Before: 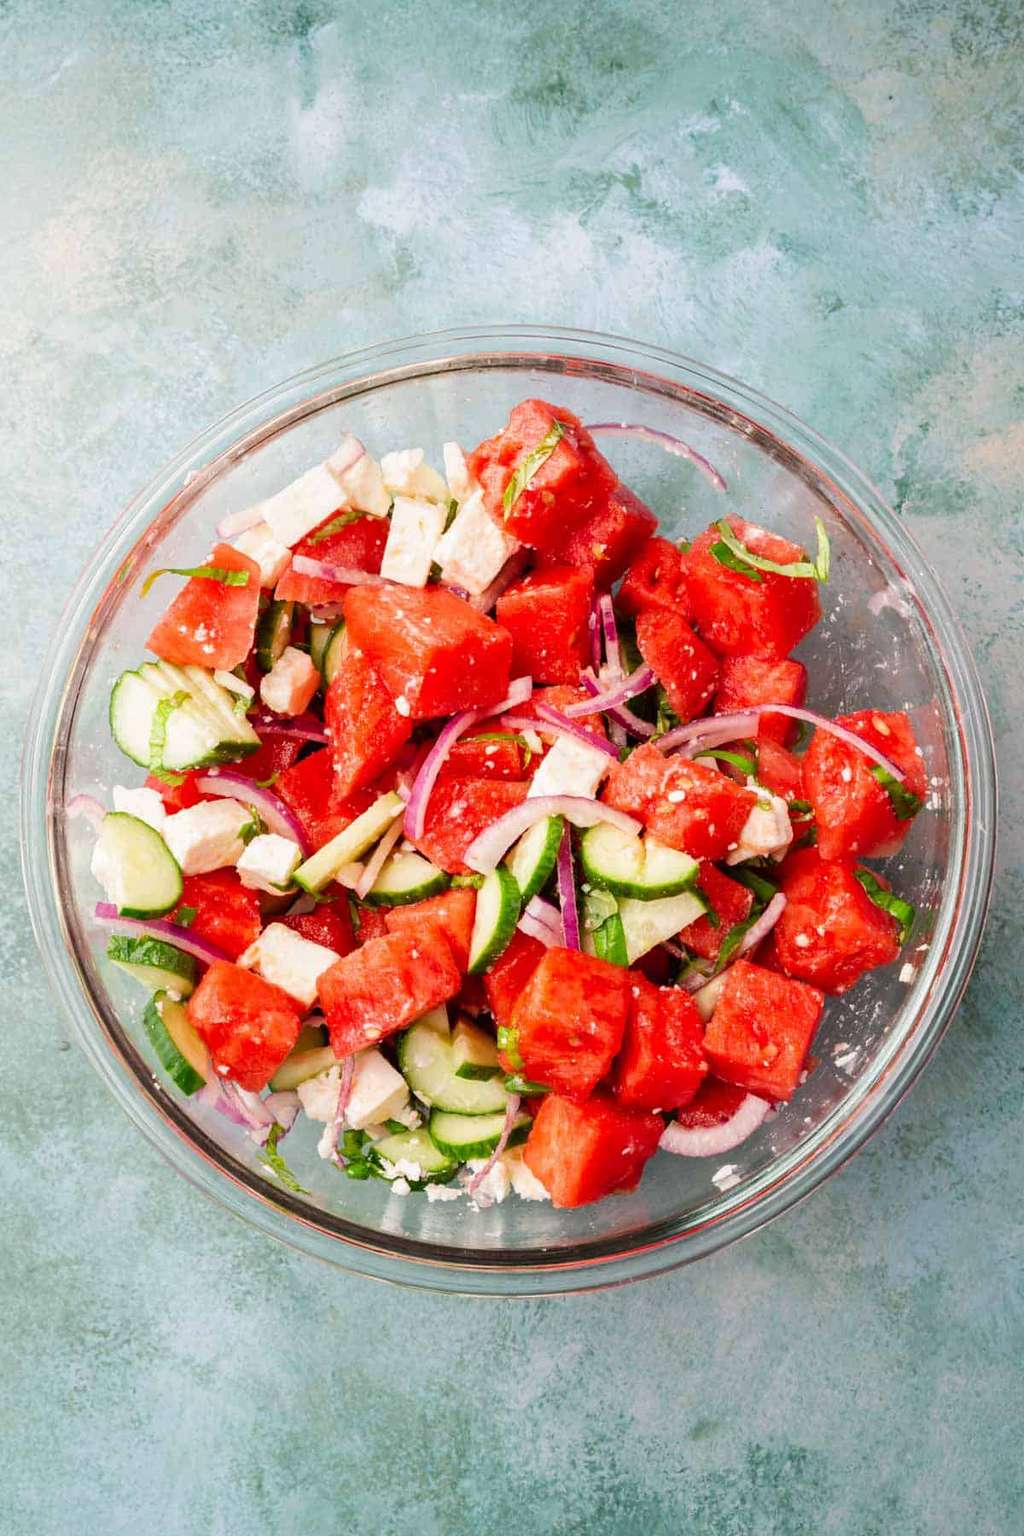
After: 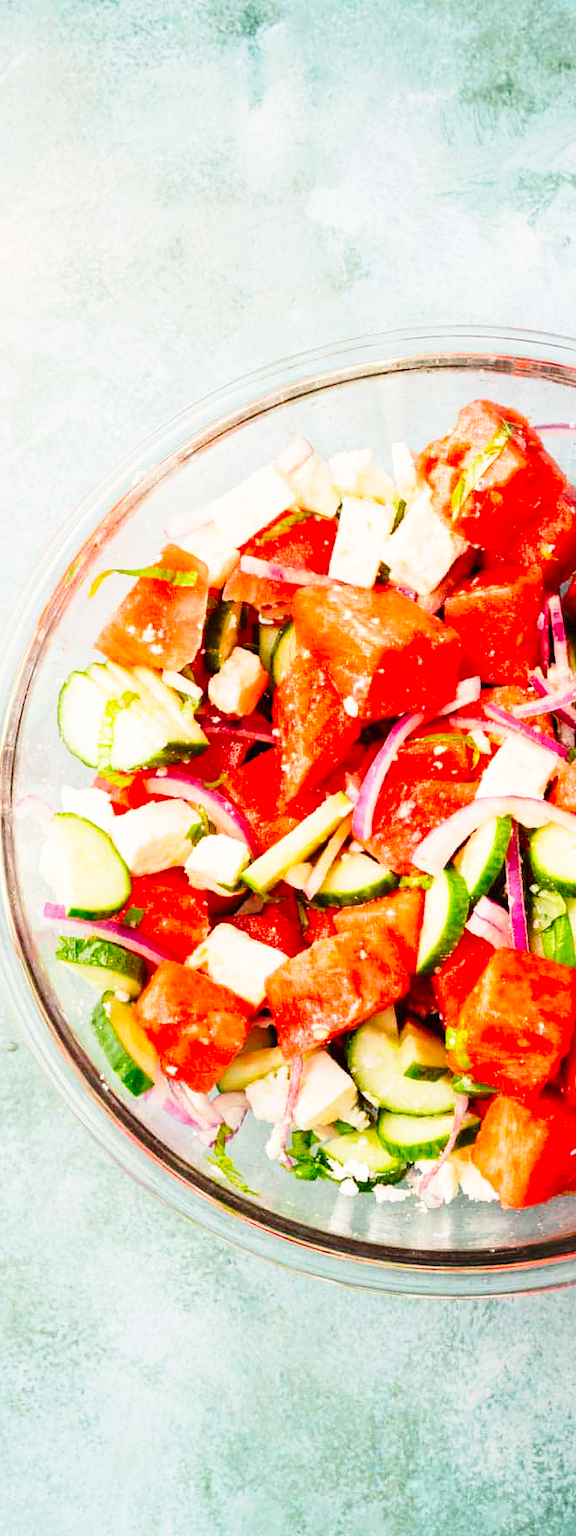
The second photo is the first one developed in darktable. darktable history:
crop: left 5.114%, right 38.589%
color calibration: output colorfulness [0, 0.315, 0, 0], x 0.341, y 0.355, temperature 5166 K
grain: coarseness 14.57 ISO, strength 8.8%
base curve: curves: ch0 [(0, 0) (0.028, 0.03) (0.121, 0.232) (0.46, 0.748) (0.859, 0.968) (1, 1)], preserve colors none
